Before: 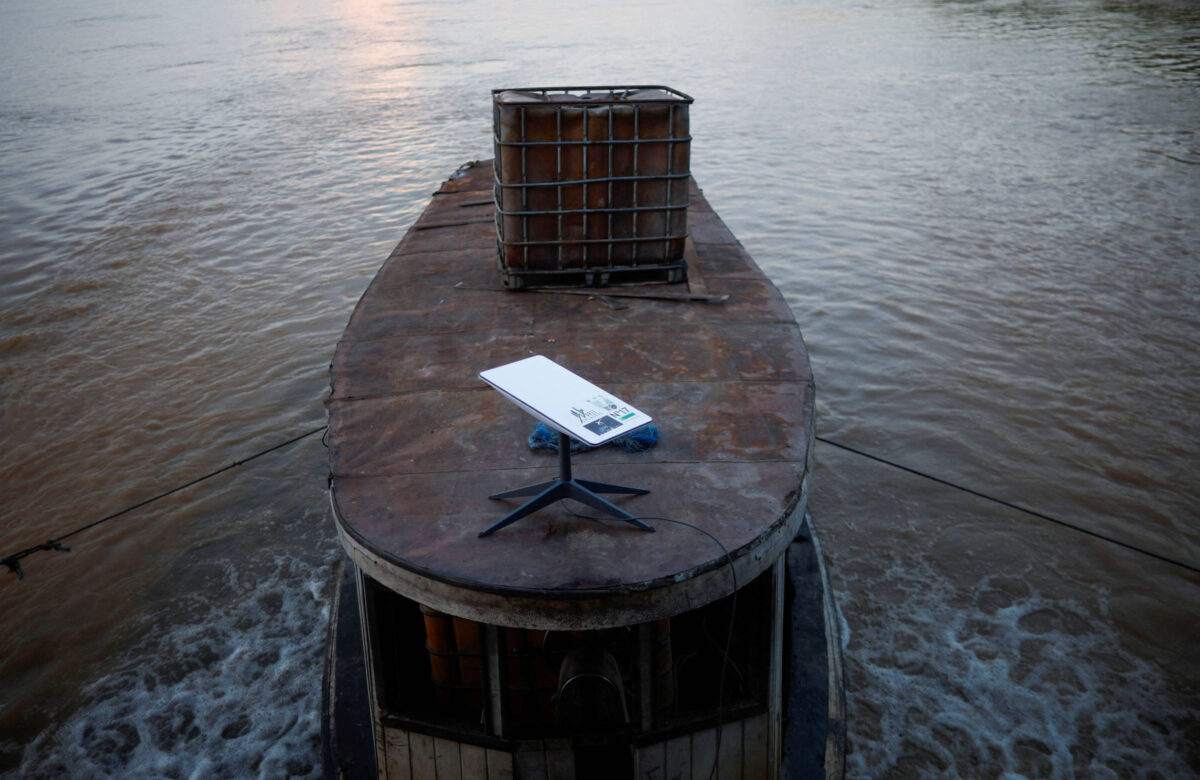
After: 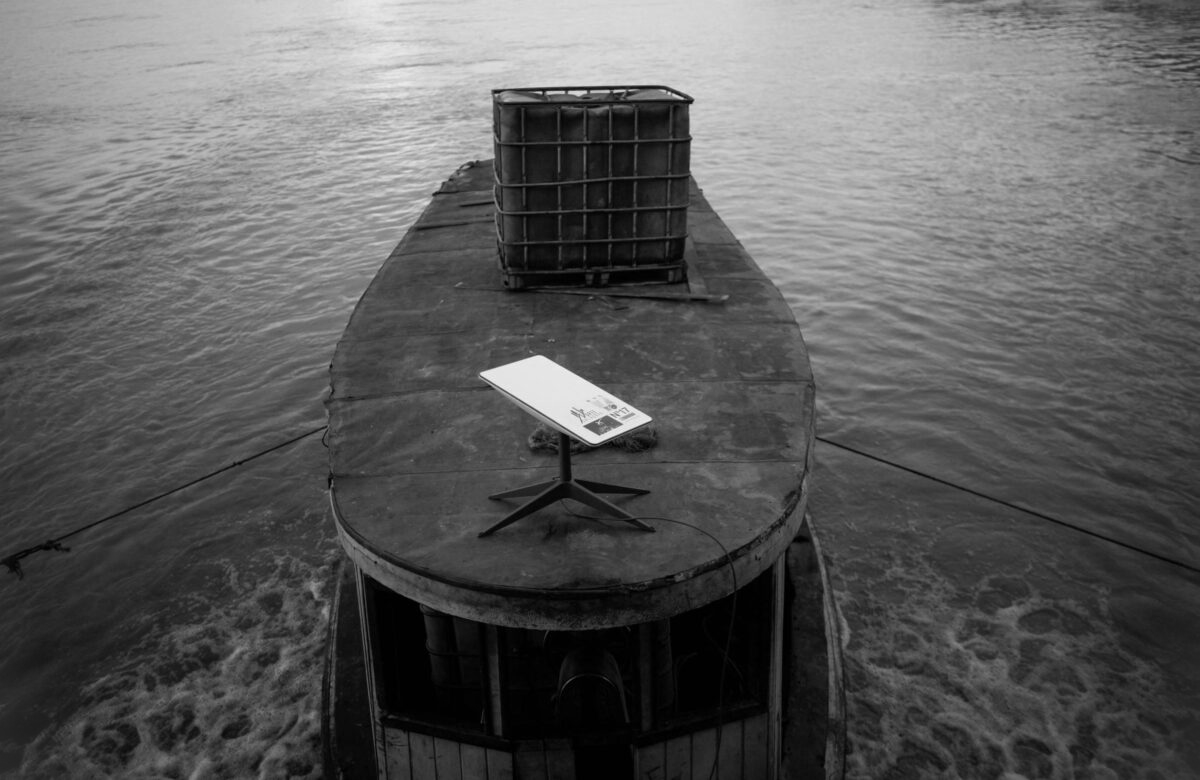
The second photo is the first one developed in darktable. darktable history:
monochrome: on, module defaults
vignetting: fall-off start 100%, brightness 0.05, saturation 0
